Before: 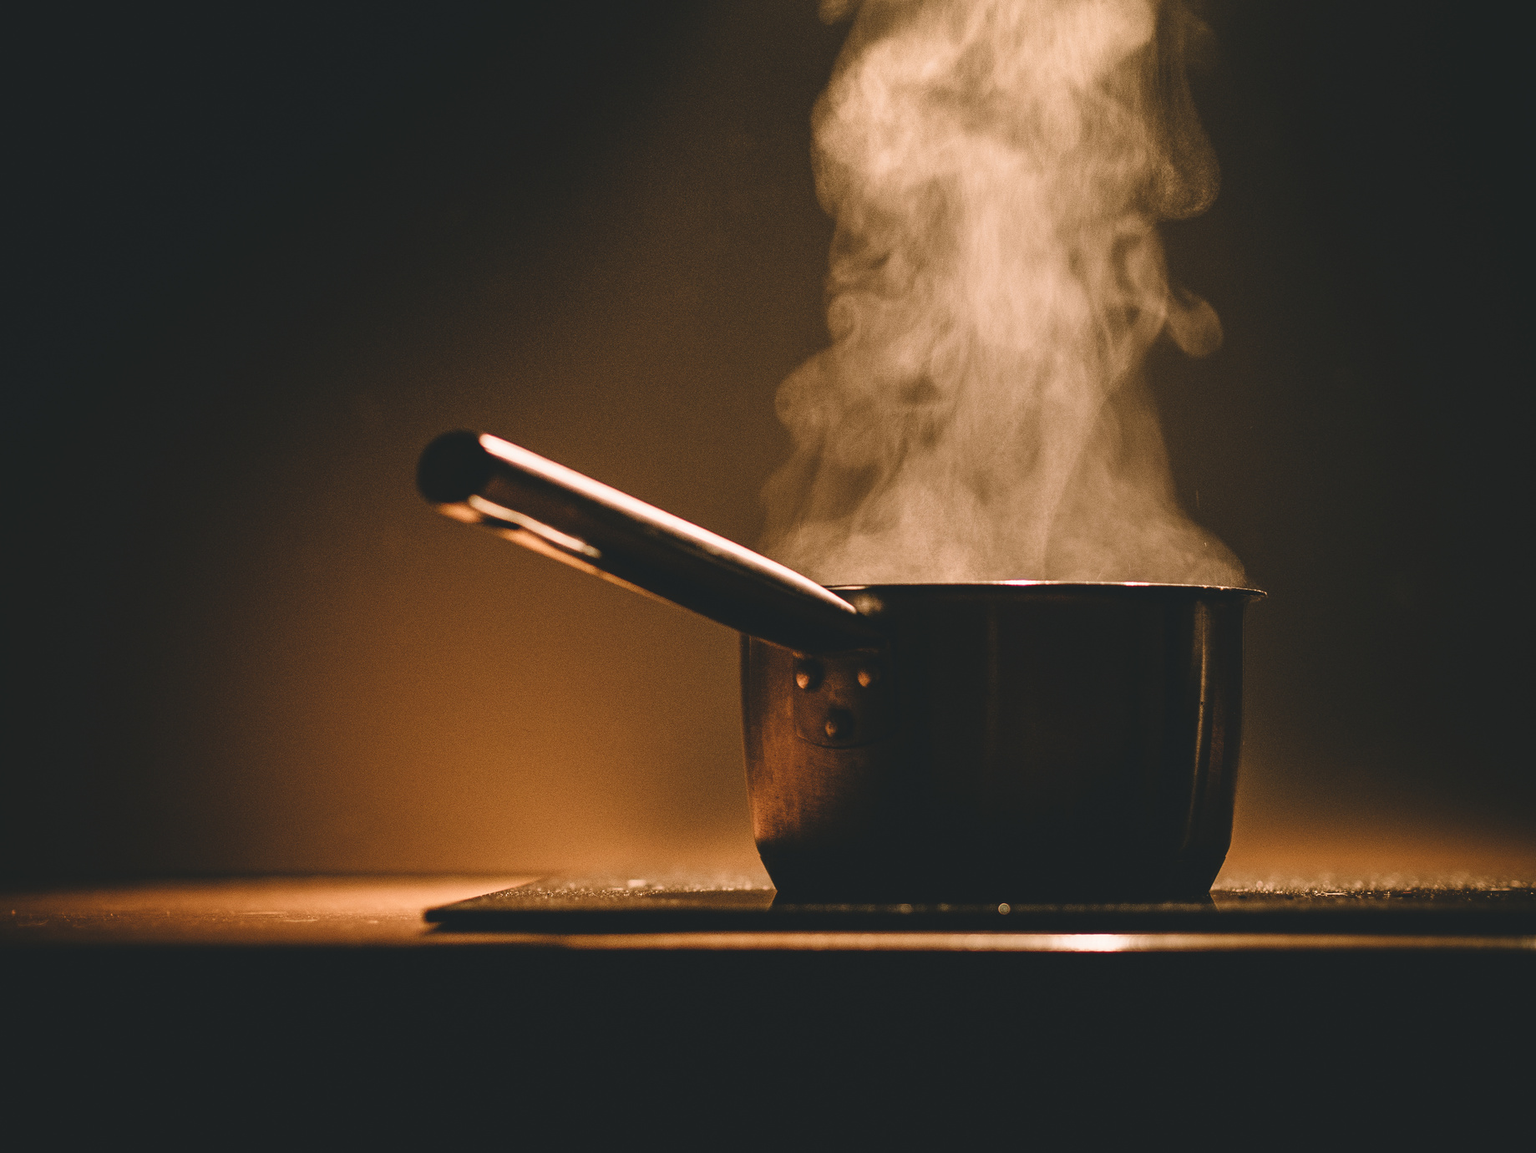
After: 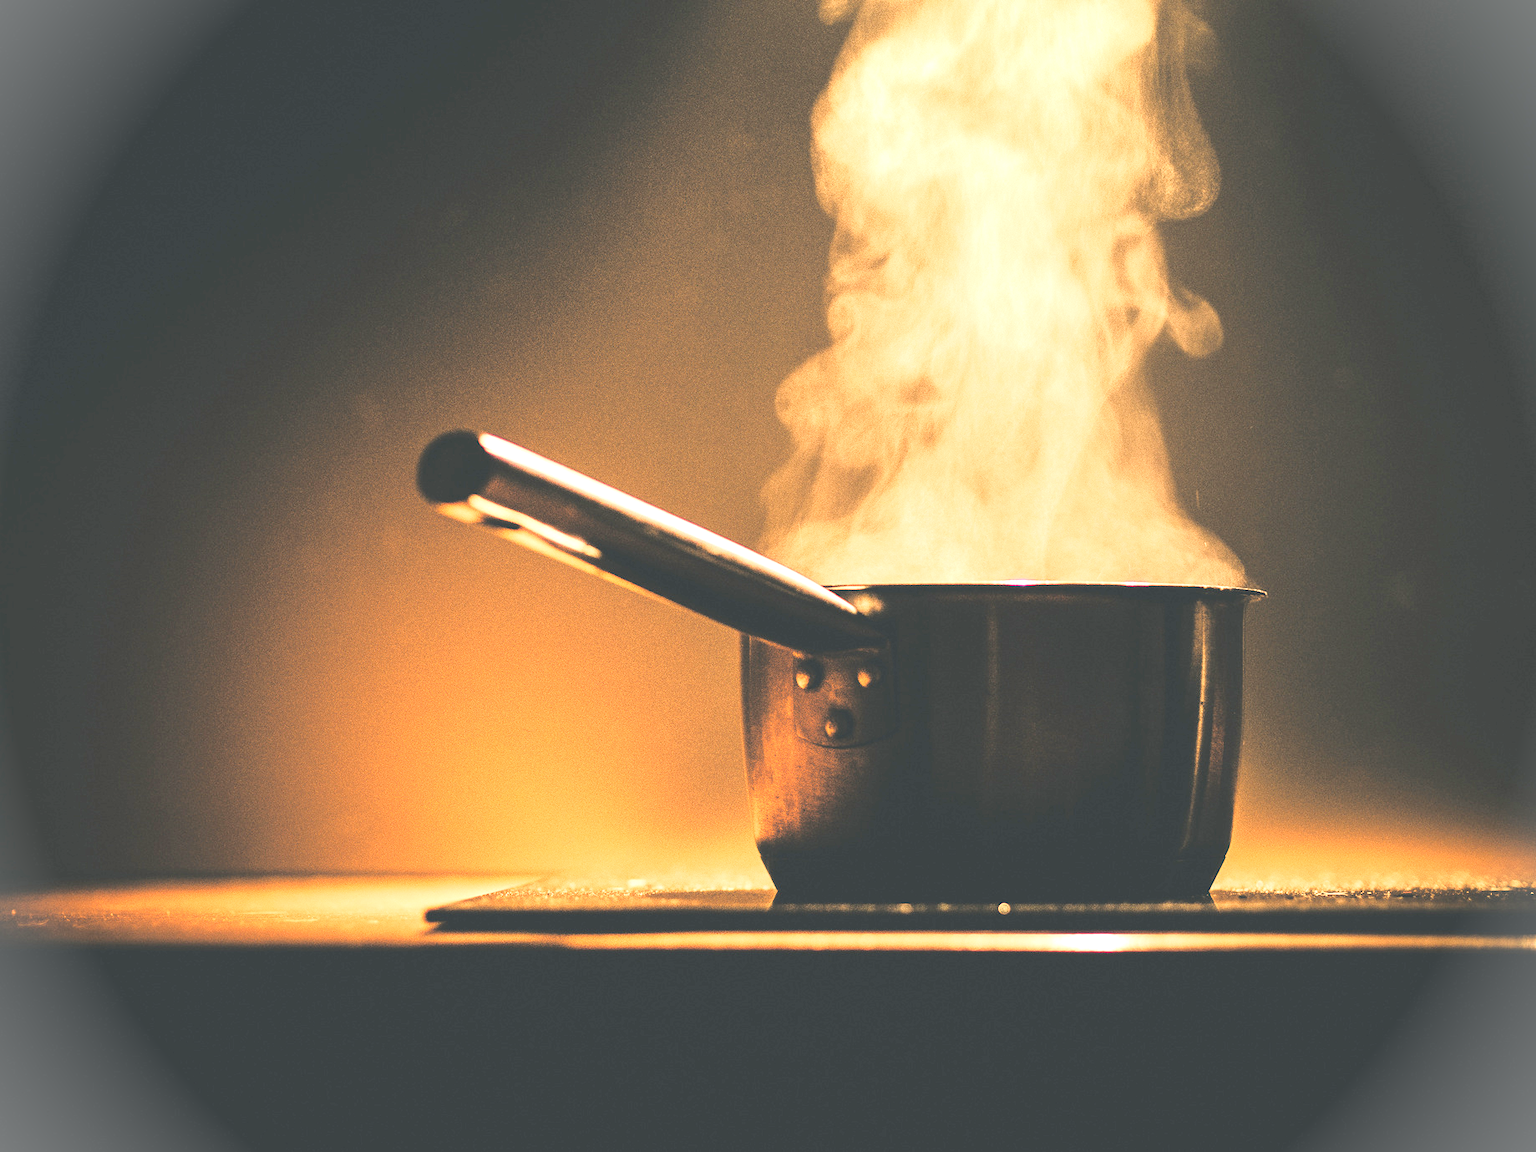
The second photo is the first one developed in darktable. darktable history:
exposure: exposure 1.5 EV, compensate highlight preservation false
base curve: curves: ch0 [(0, 0) (0.028, 0.03) (0.121, 0.232) (0.46, 0.748) (0.859, 0.968) (1, 1)]
vignetting: fall-off start 100%, brightness 0.3, saturation 0
